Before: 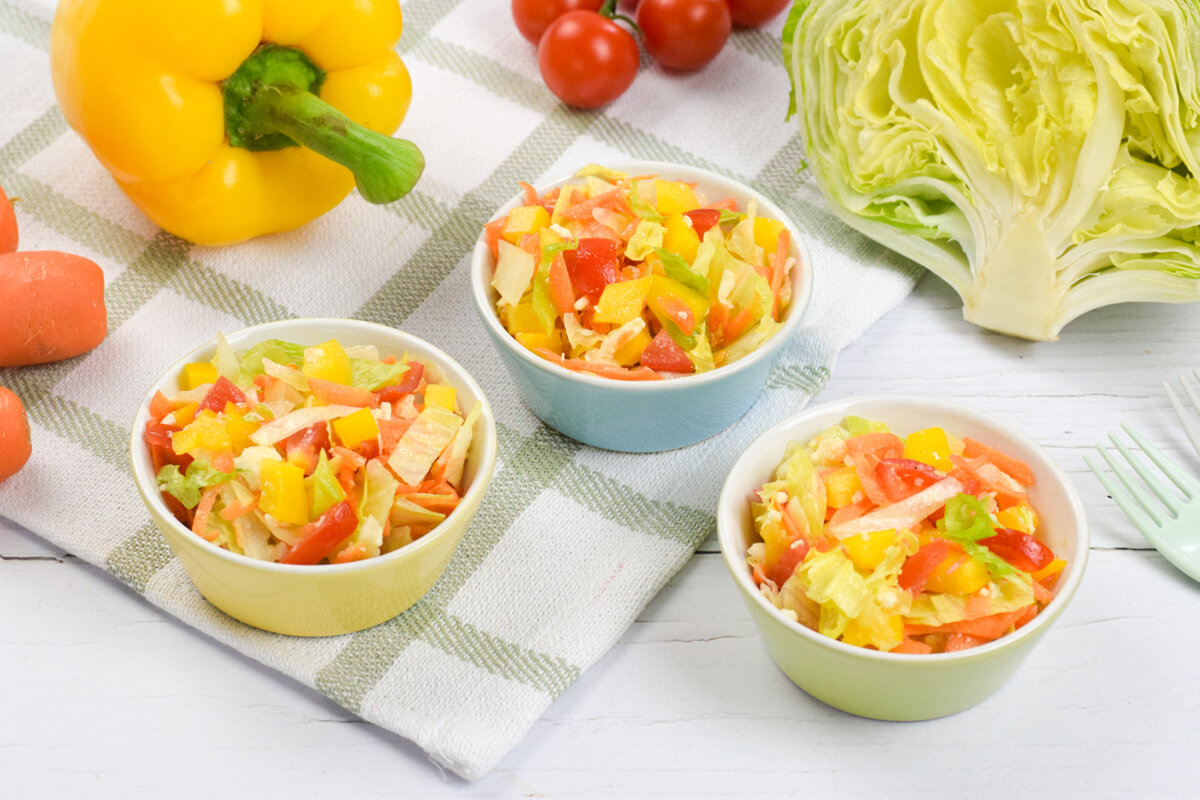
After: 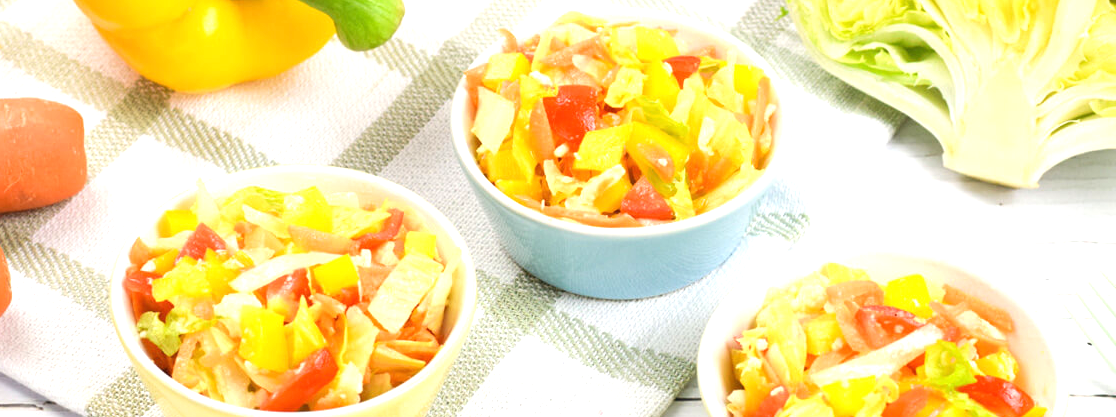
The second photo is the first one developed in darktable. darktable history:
crop: left 1.744%, top 19.225%, right 5.069%, bottom 28.357%
exposure: black level correction 0, exposure 0.7 EV, compensate exposure bias true, compensate highlight preservation false
